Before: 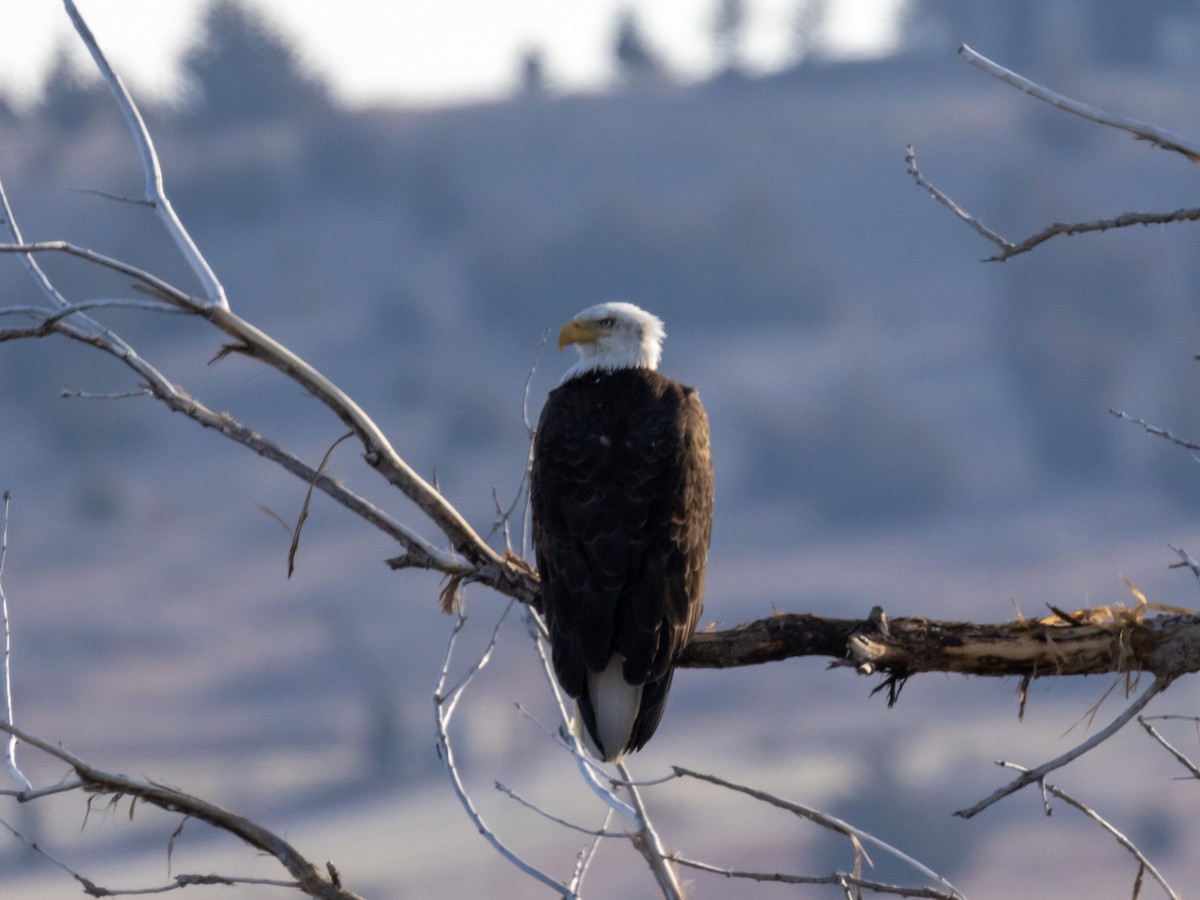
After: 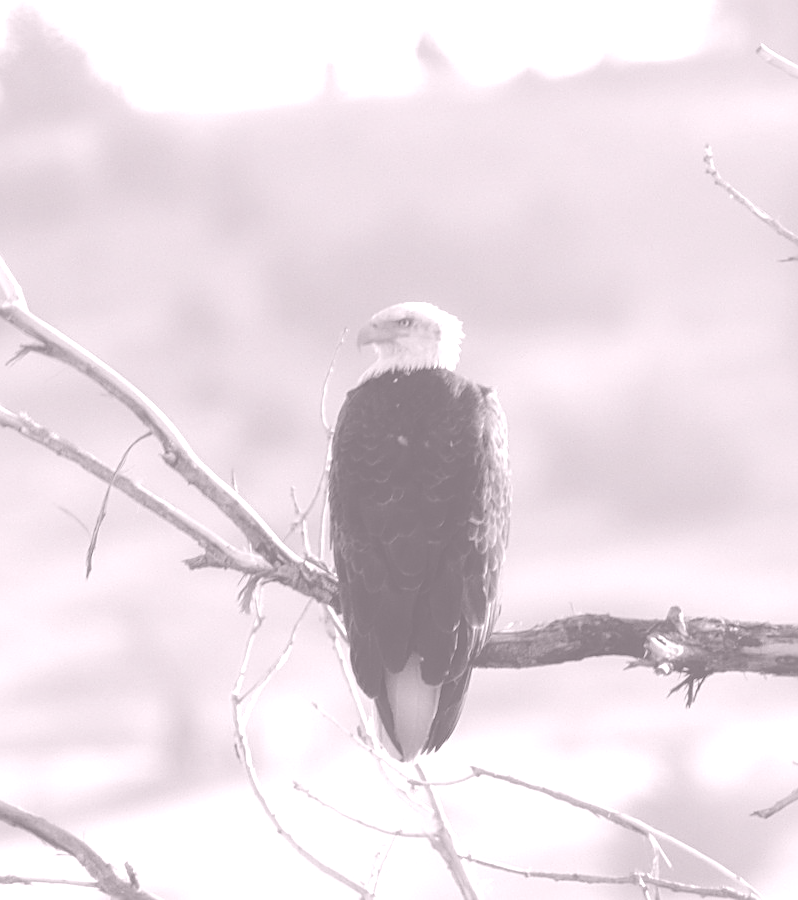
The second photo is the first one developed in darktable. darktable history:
crop: left 16.899%, right 16.556%
sharpen: on, module defaults
colorize: hue 25.2°, saturation 83%, source mix 82%, lightness 79%, version 1
contrast equalizer: y [[0.5, 0.496, 0.435, 0.435, 0.496, 0.5], [0.5 ×6], [0.5 ×6], [0 ×6], [0 ×6]]
